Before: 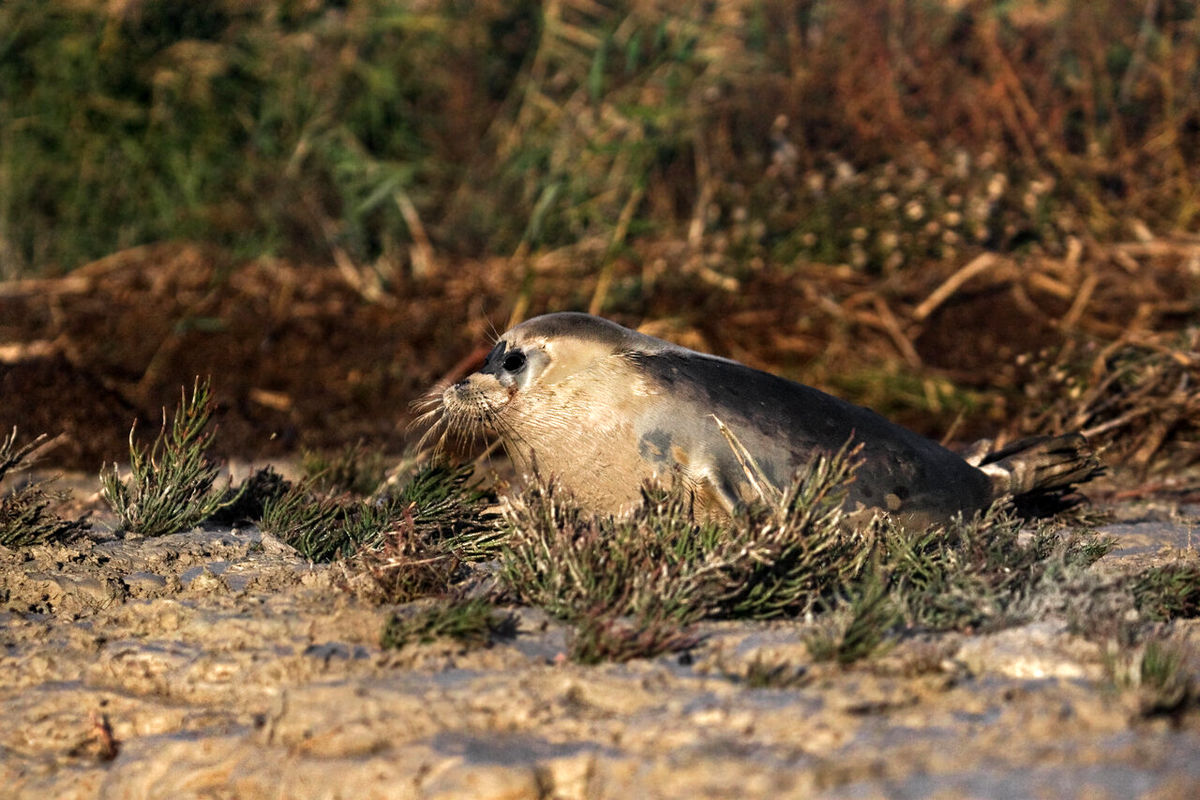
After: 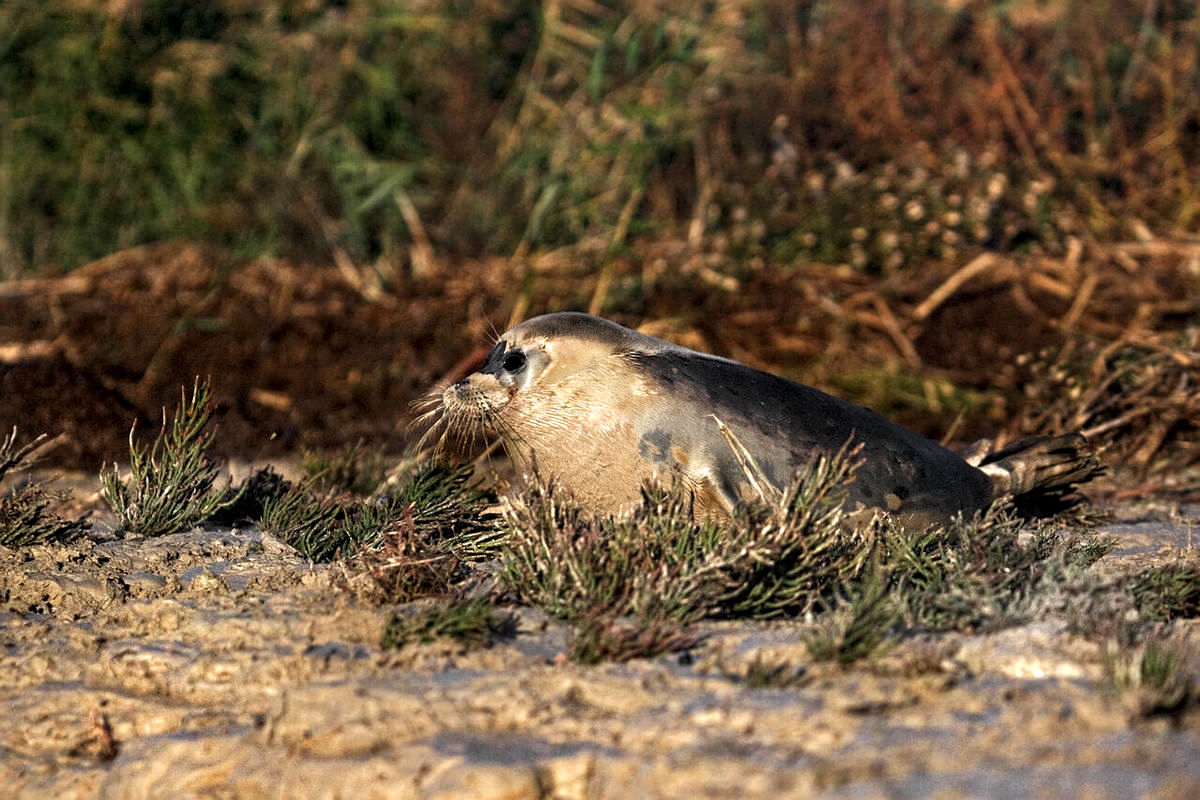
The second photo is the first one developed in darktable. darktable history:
sharpen: radius 1.32, amount 0.293, threshold 0.09
local contrast: highlights 102%, shadows 97%, detail 120%, midtone range 0.2
